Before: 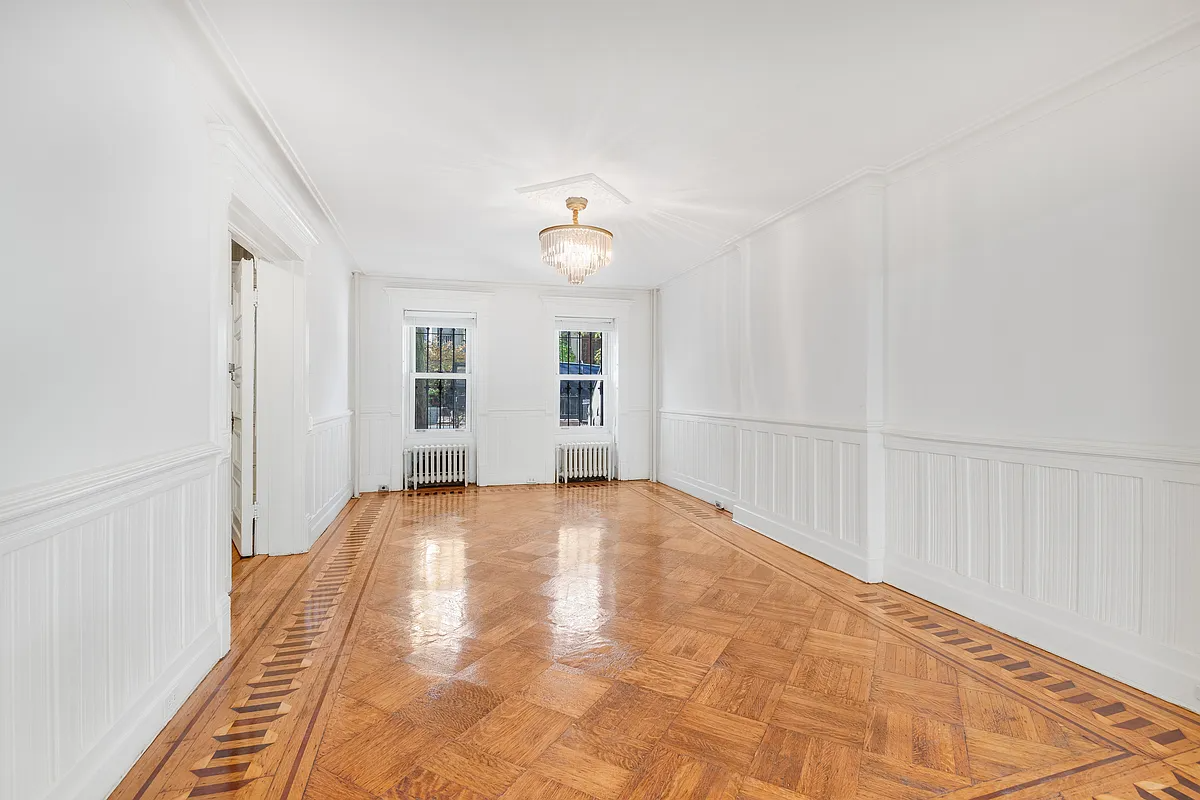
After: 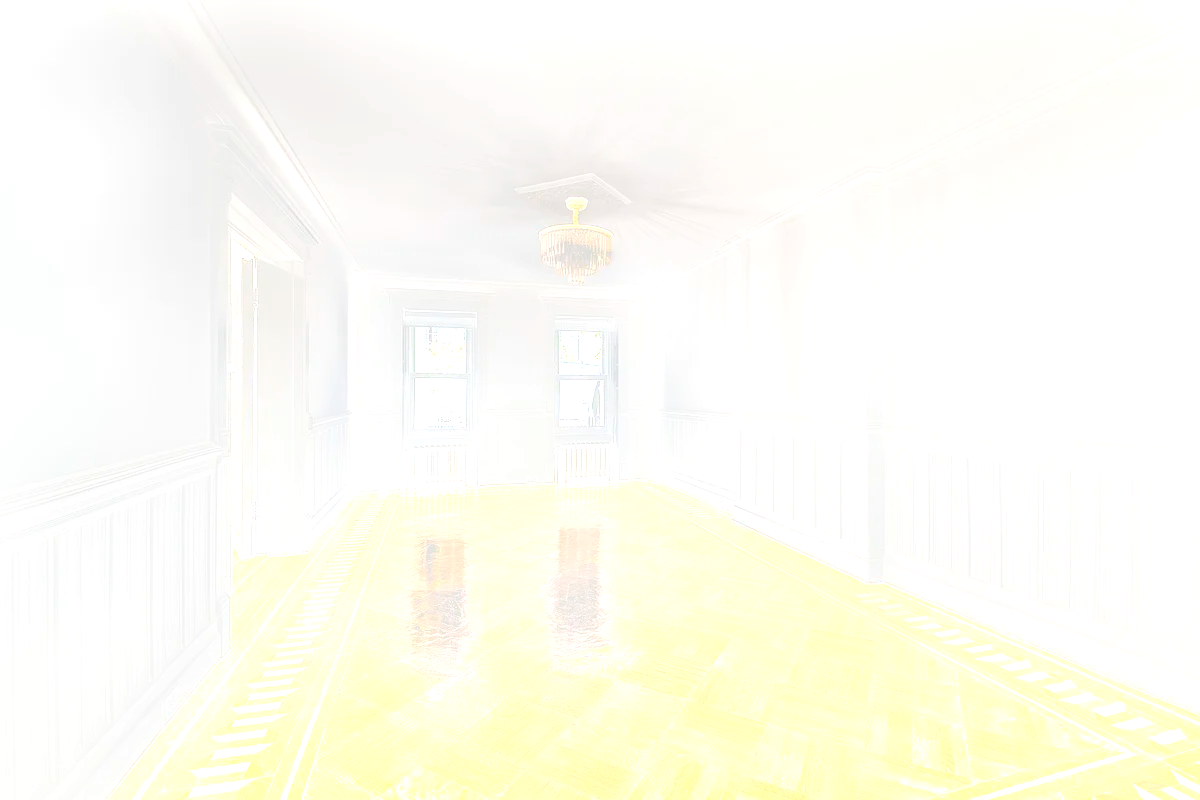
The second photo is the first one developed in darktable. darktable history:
exposure: black level correction 0, exposure 0.7 EV, compensate exposure bias true, compensate highlight preservation false
bloom: size 70%, threshold 25%, strength 70%
